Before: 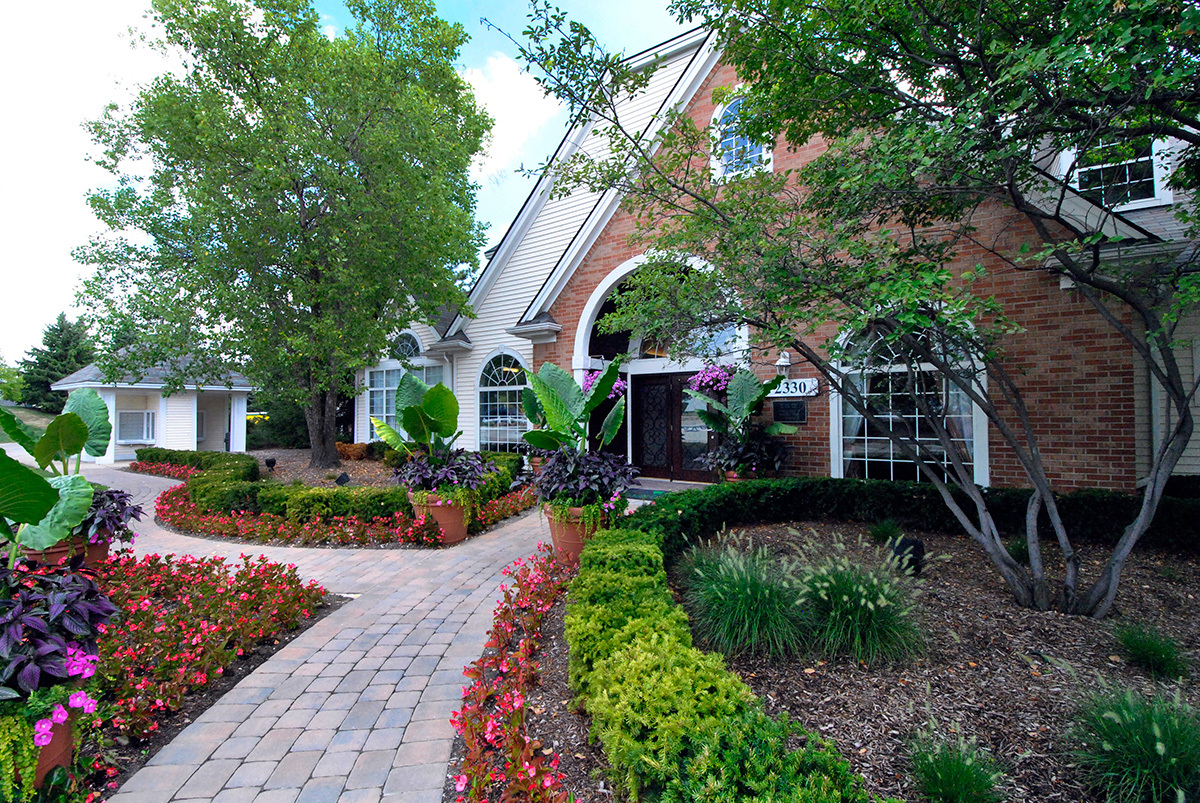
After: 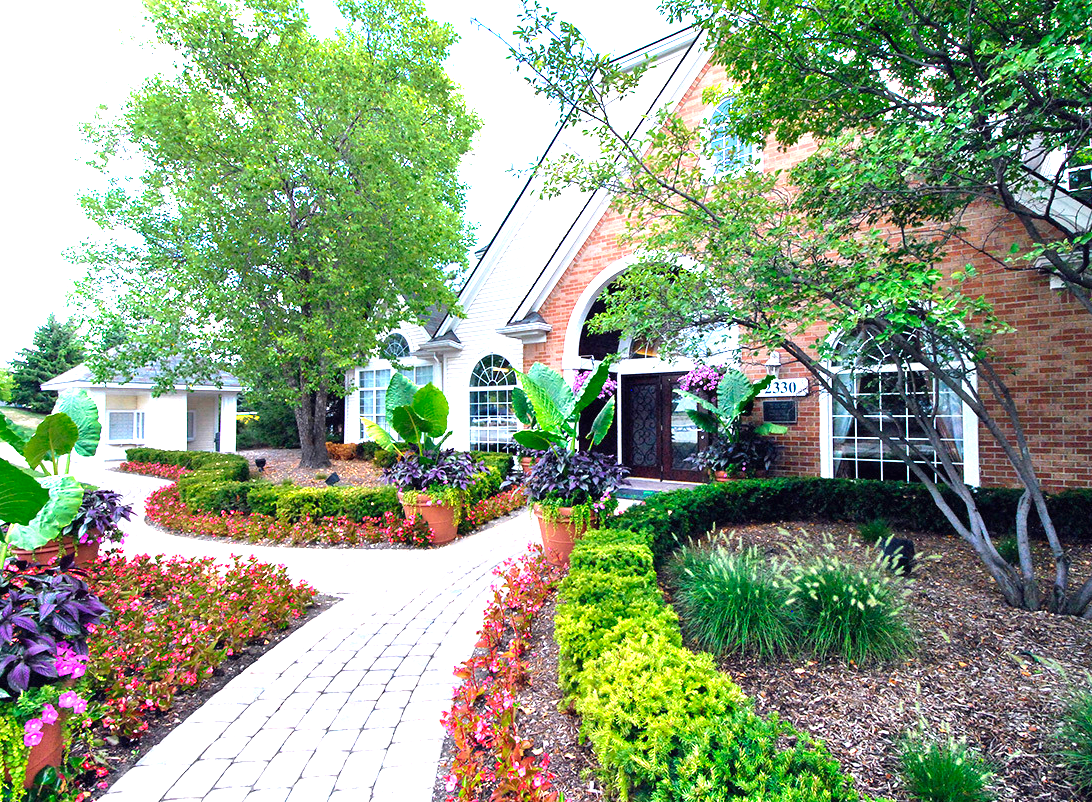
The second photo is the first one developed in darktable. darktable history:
crop and rotate: left 0.887%, right 8.048%
exposure: black level correction 0, exposure 1.495 EV, compensate highlight preservation false
contrast brightness saturation: contrast 0.04, saturation 0.066
velvia: on, module defaults
